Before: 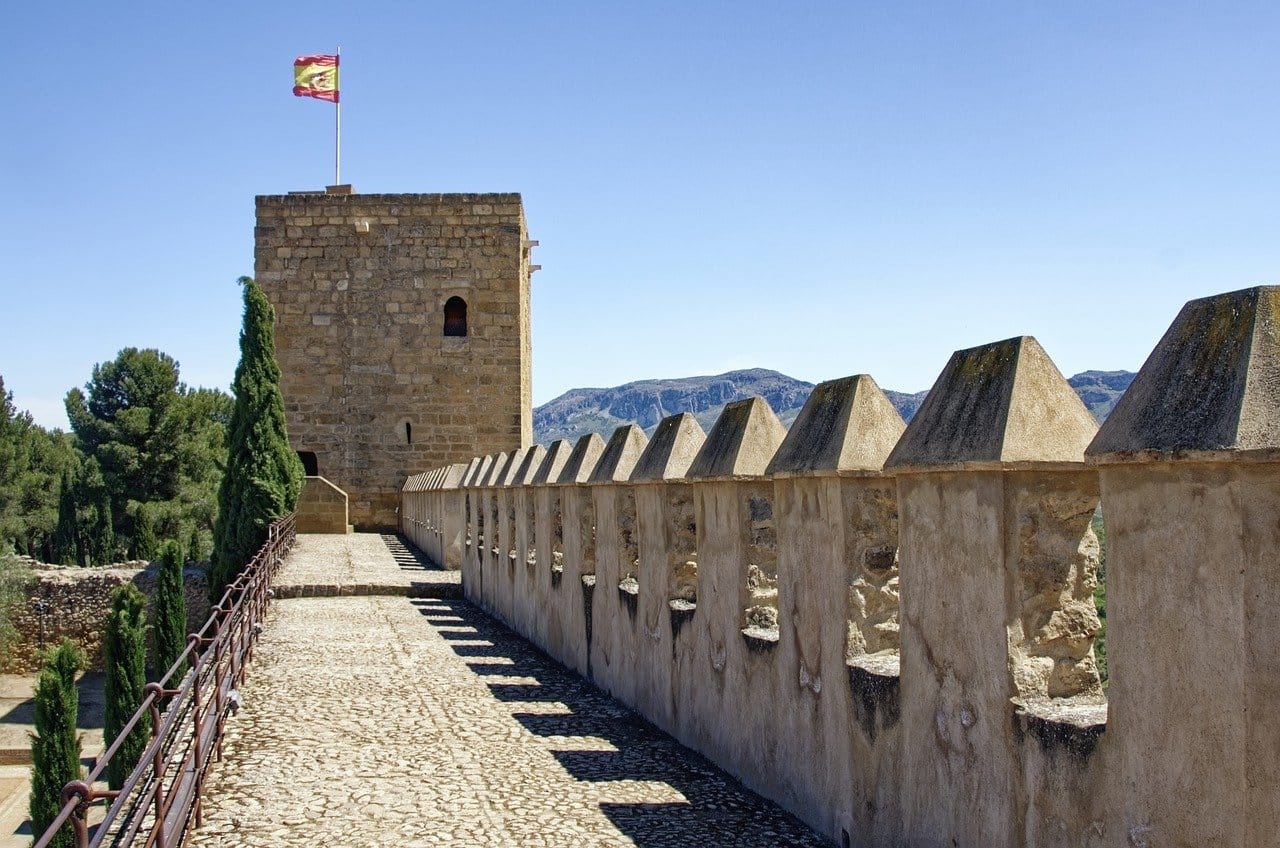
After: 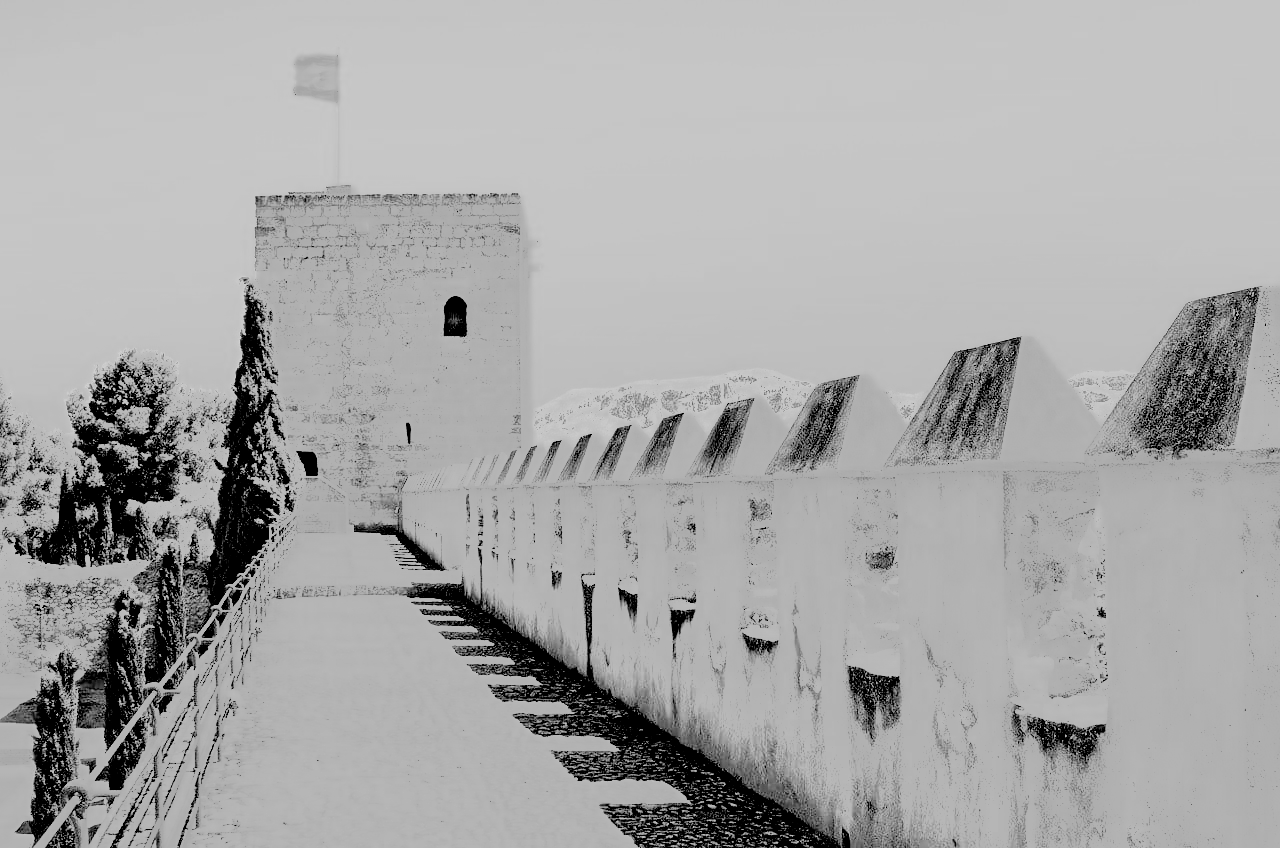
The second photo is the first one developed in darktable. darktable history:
white balance: red 3.132, blue 1.507
monochrome: a 16.01, b -2.65, highlights 0.52
haze removal: compatibility mode true, adaptive false
filmic rgb: middle gray luminance 13.55%, black relative exposure -1.97 EV, white relative exposure 3.1 EV, threshold 6 EV, target black luminance 0%, hardness 1.79, latitude 59.23%, contrast 1.728, highlights saturation mix 5%, shadows ↔ highlights balance -37.52%, add noise in highlights 0, color science v3 (2019), use custom middle-gray values true, iterations of high-quality reconstruction 0, contrast in highlights soft, enable highlight reconstruction true
contrast equalizer: y [[0.579, 0.58, 0.505, 0.5, 0.5, 0.5], [0.5 ×6], [0.5 ×6], [0 ×6], [0 ×6]]
